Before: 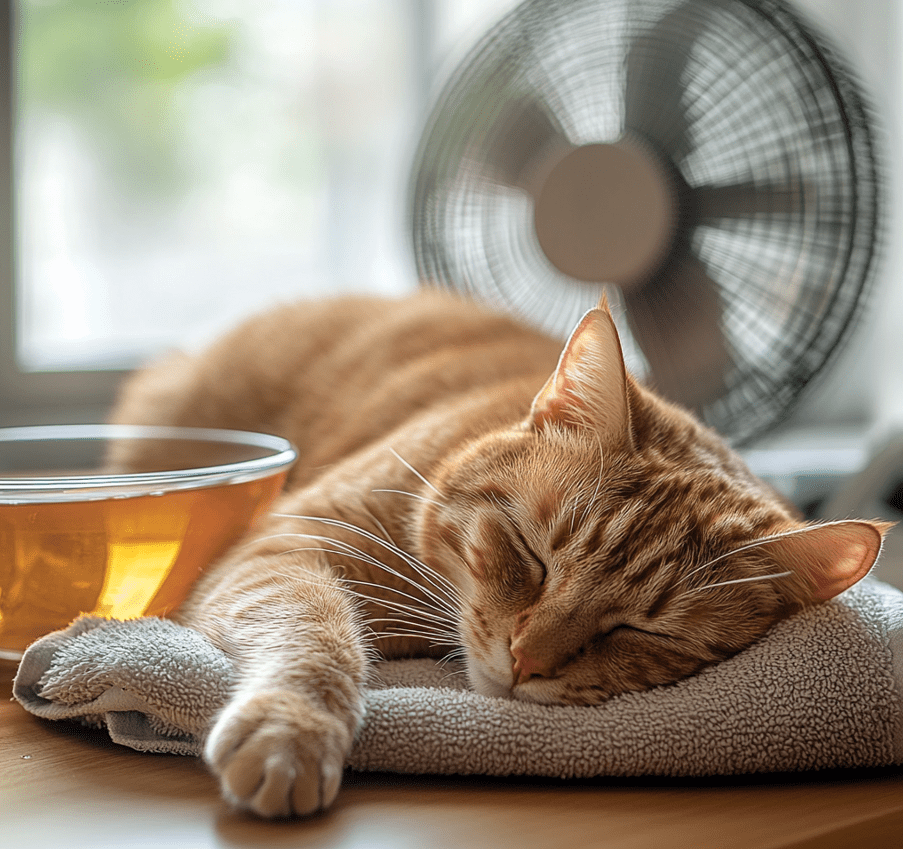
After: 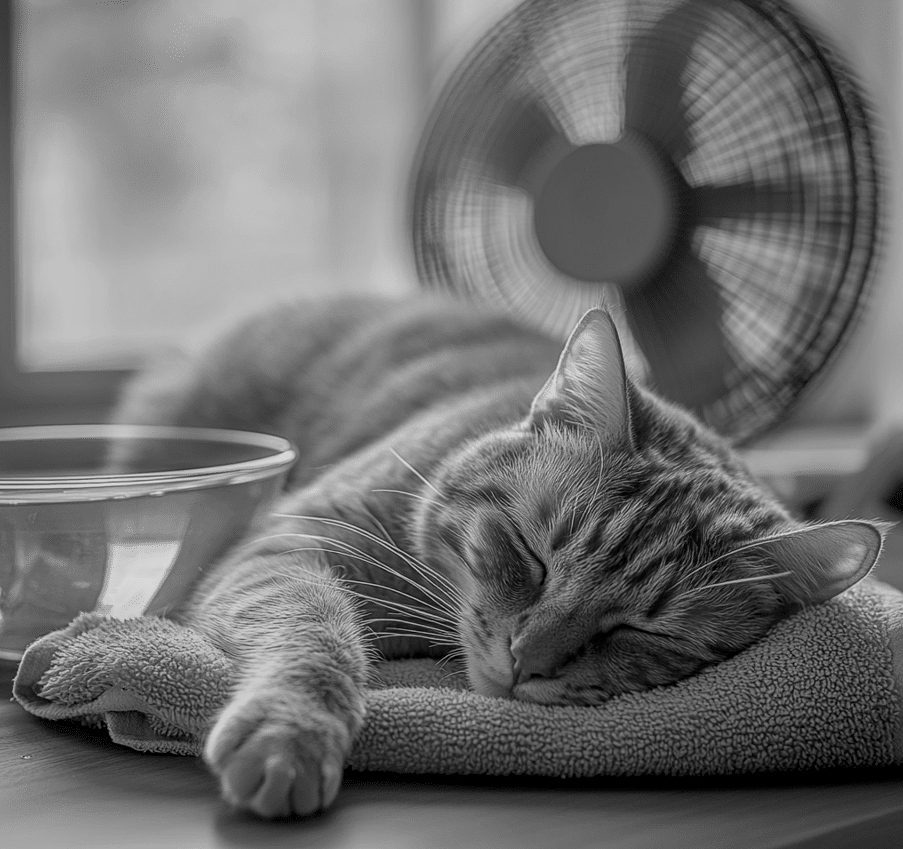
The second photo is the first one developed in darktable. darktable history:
monochrome: a 79.32, b 81.83, size 1.1
local contrast: on, module defaults
